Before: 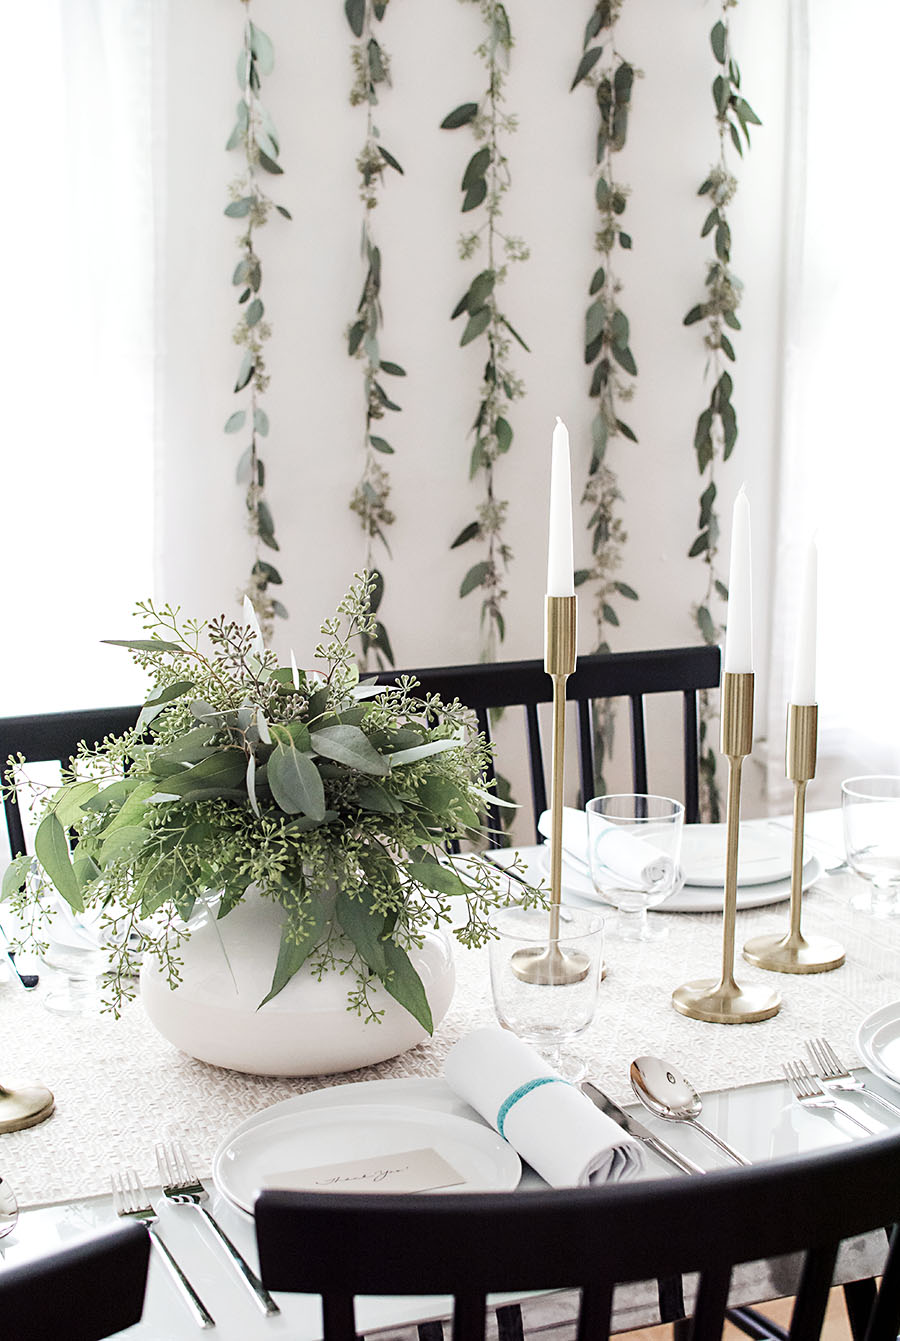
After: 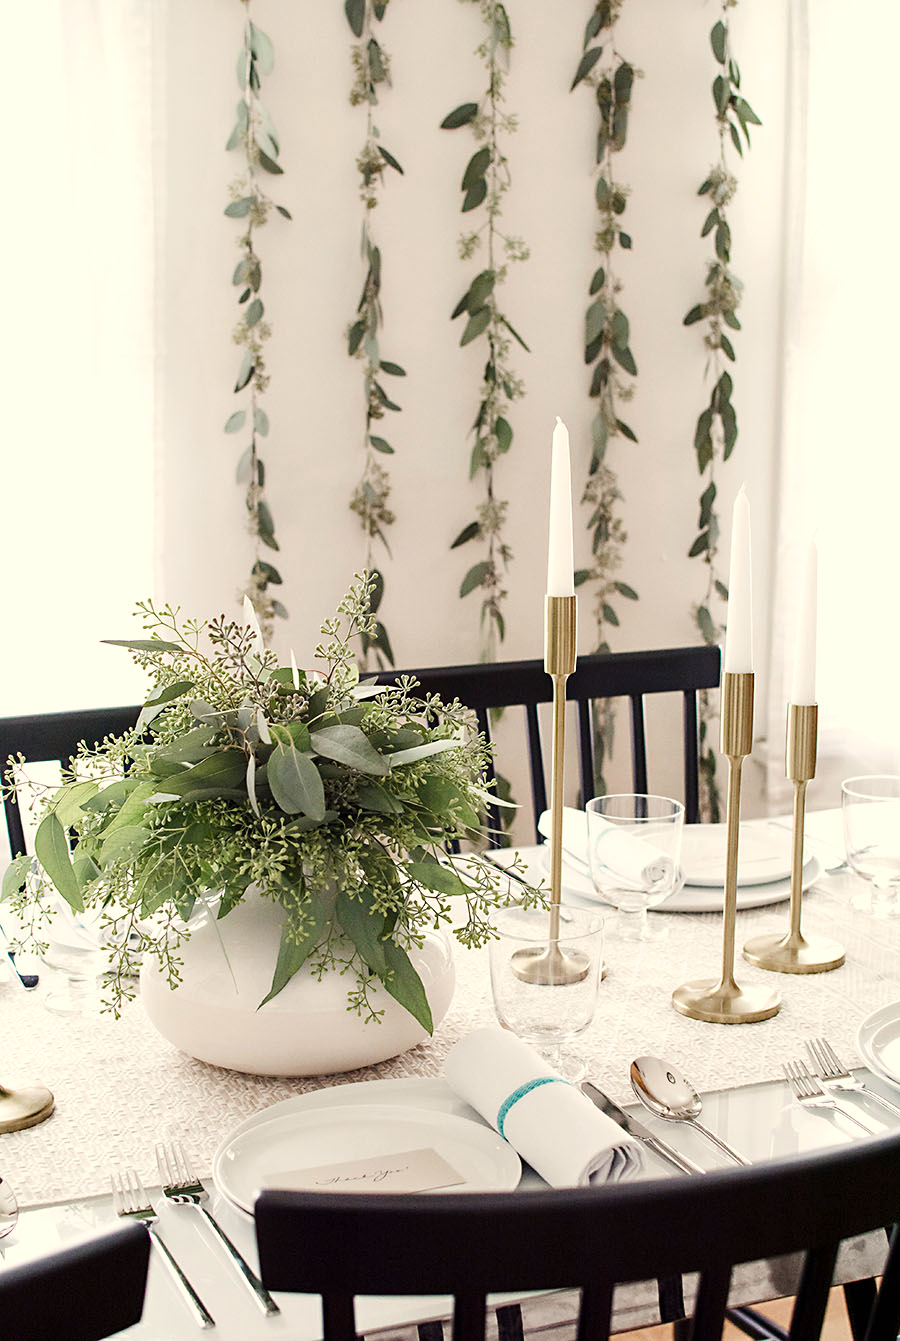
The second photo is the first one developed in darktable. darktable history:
color balance rgb: perceptual saturation grading › global saturation 20%, perceptual saturation grading › highlights -25%, perceptual saturation grading › shadows 25%
white balance: red 1.045, blue 0.932
